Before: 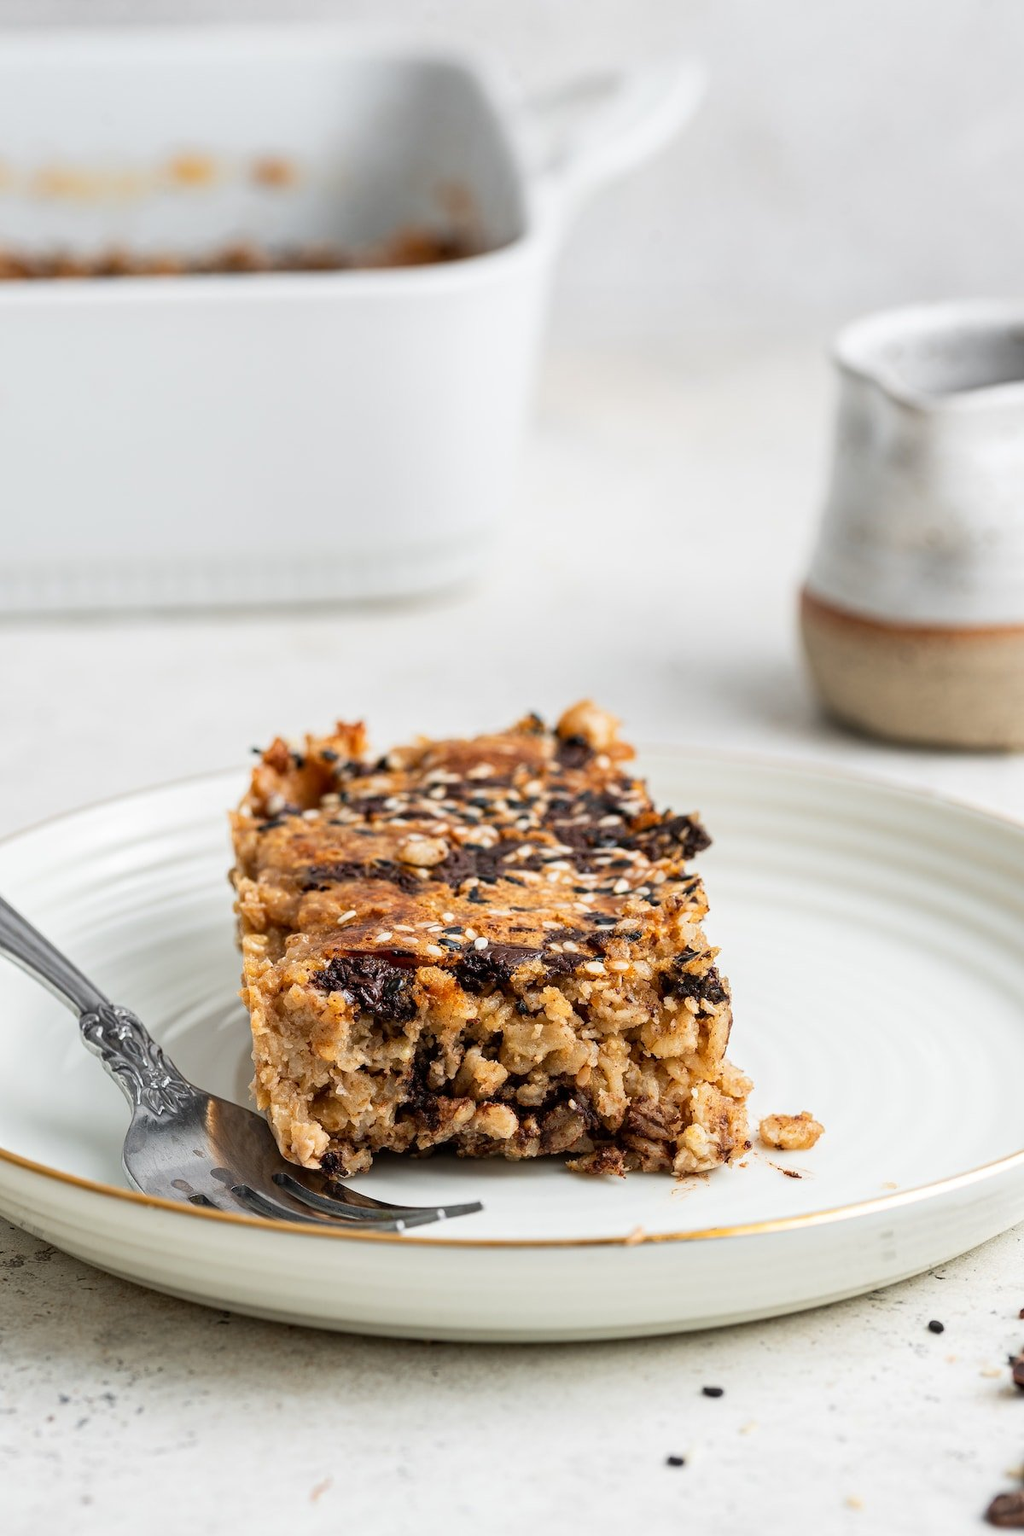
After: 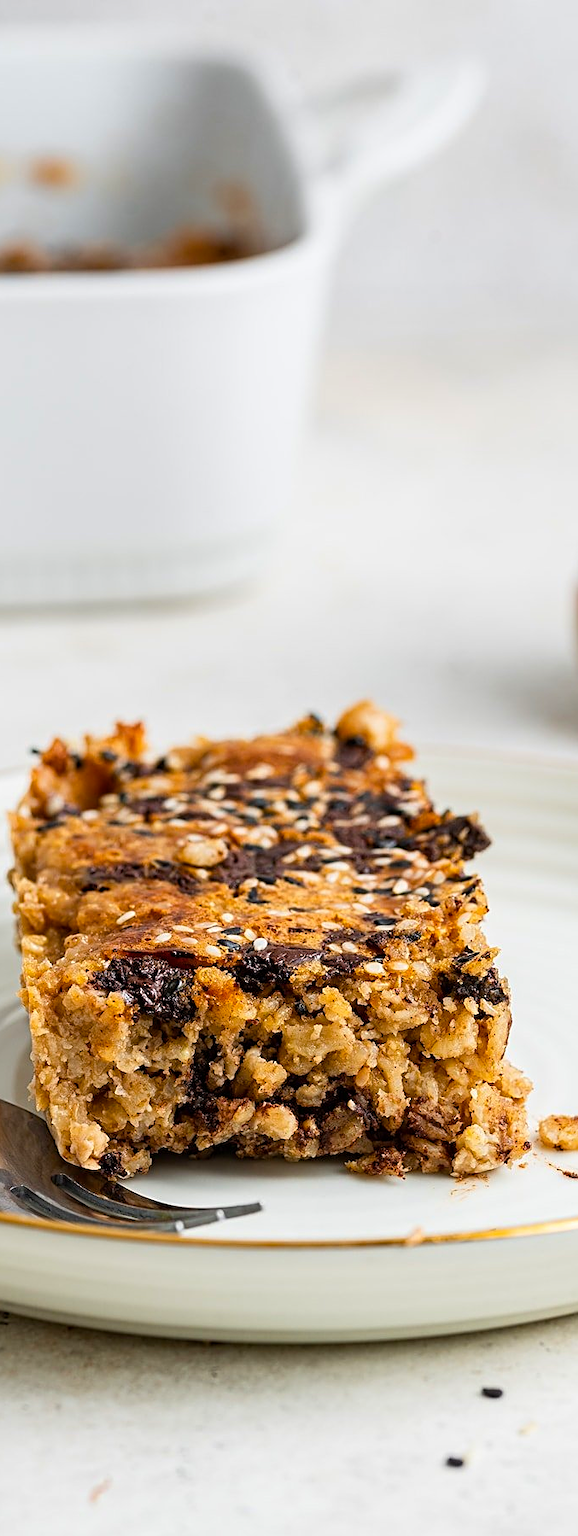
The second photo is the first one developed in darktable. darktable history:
crop: left 21.595%, right 21.982%, bottom 0.008%
color balance rgb: power › hue 62.35°, perceptual saturation grading › global saturation 1.894%, perceptual saturation grading › highlights -2.125%, perceptual saturation grading › mid-tones 3.845%, perceptual saturation grading › shadows 8.869%, global vibrance 34.171%
sharpen: on, module defaults
